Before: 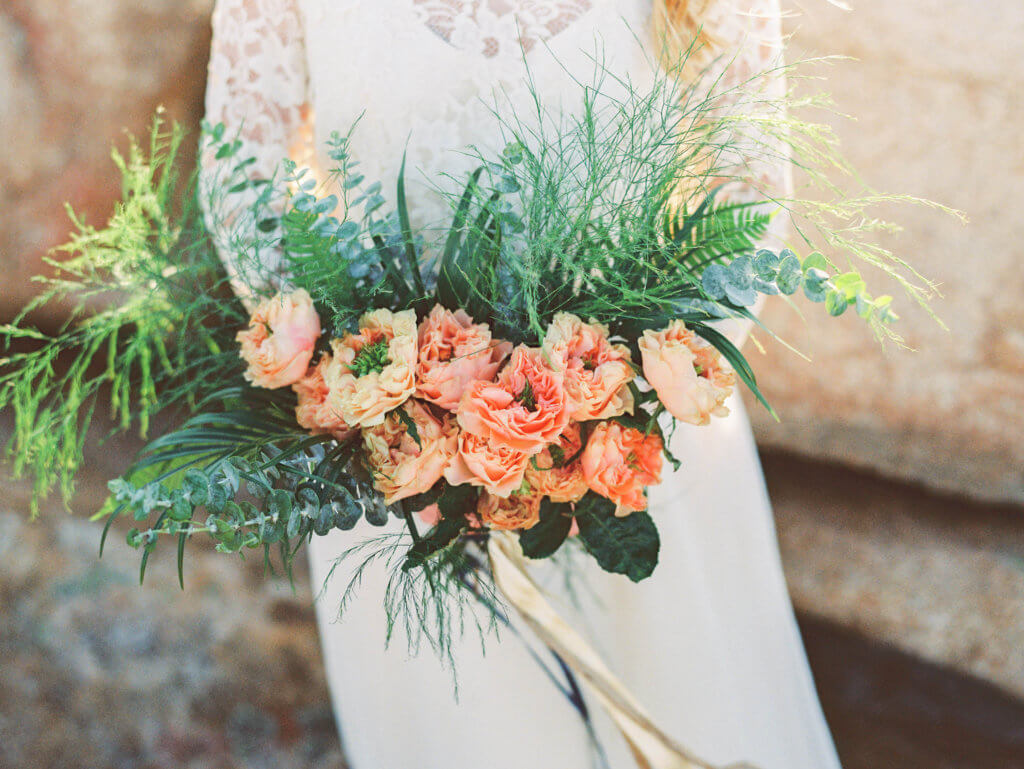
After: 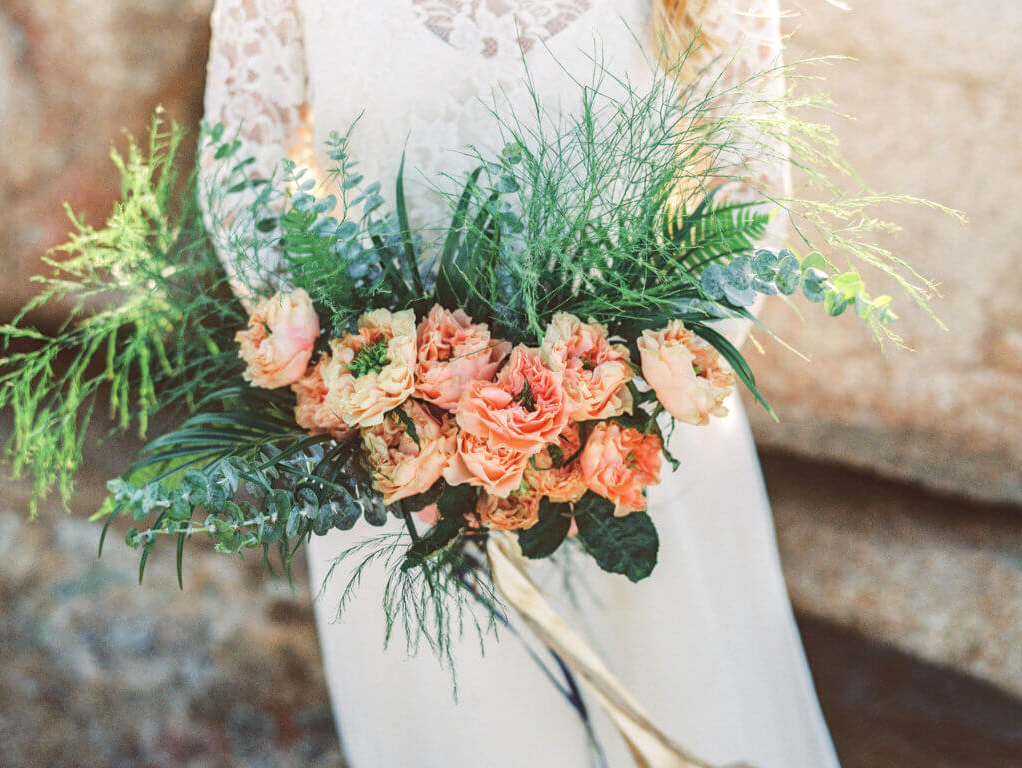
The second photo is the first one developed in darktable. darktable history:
crop and rotate: left 0.126%
local contrast: on, module defaults
contrast brightness saturation: saturation -0.05
